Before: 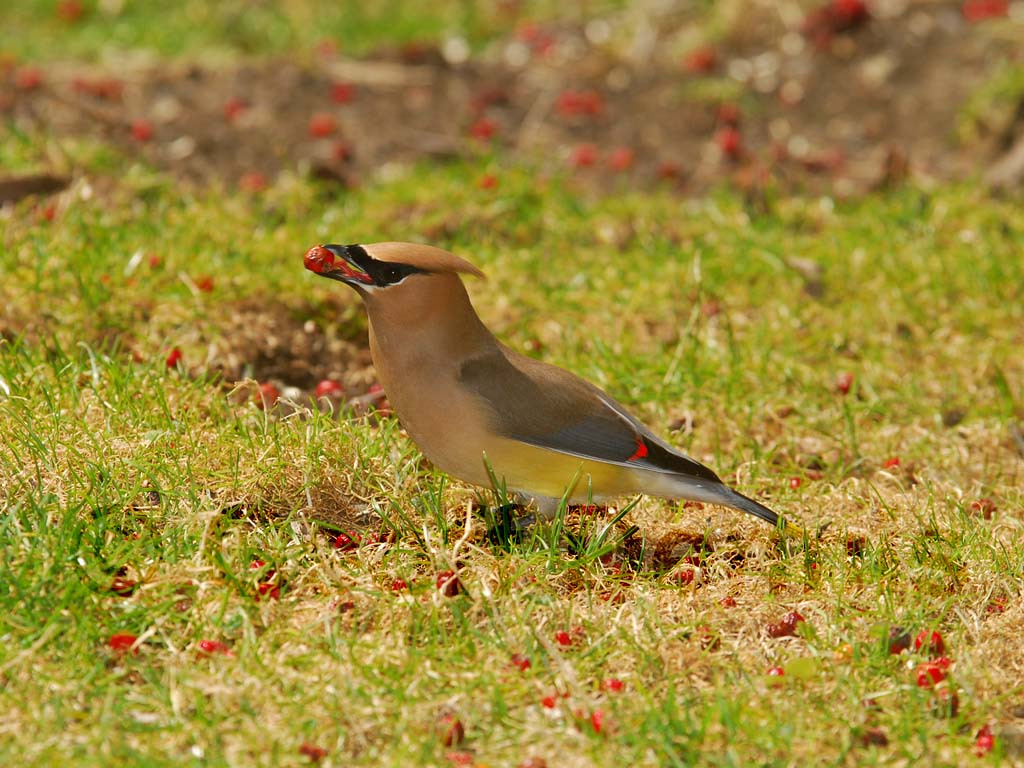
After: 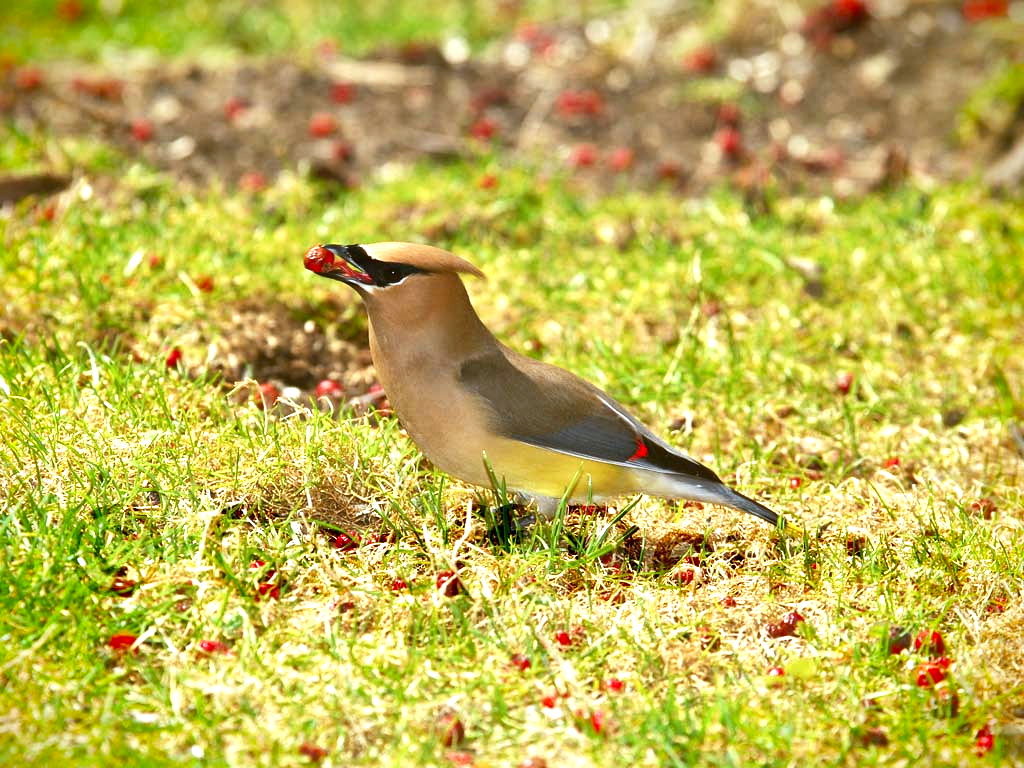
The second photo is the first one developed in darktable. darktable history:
exposure: exposure 1 EV, compensate highlight preservation false
white balance: red 0.924, blue 1.095
local contrast: mode bilateral grid, contrast 25, coarseness 47, detail 151%, midtone range 0.2
vignetting: fall-off start 88.53%, fall-off radius 44.2%, saturation 0.376, width/height ratio 1.161
